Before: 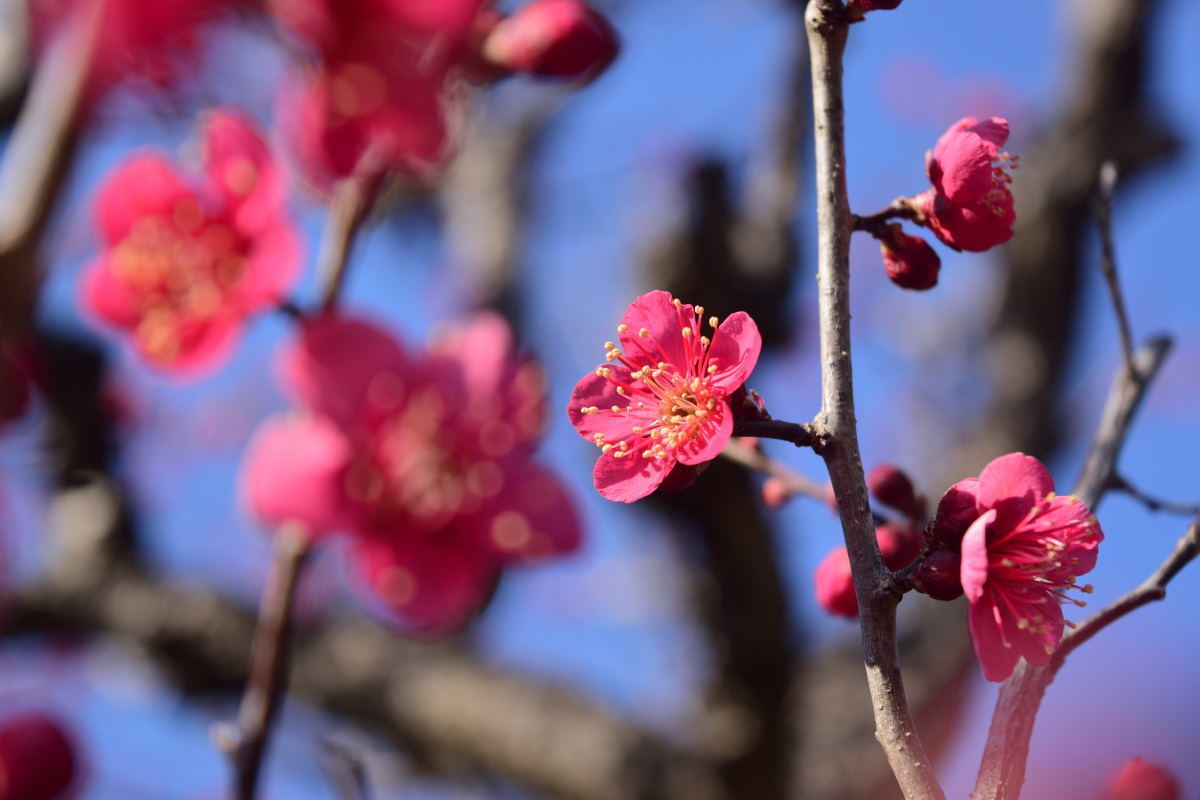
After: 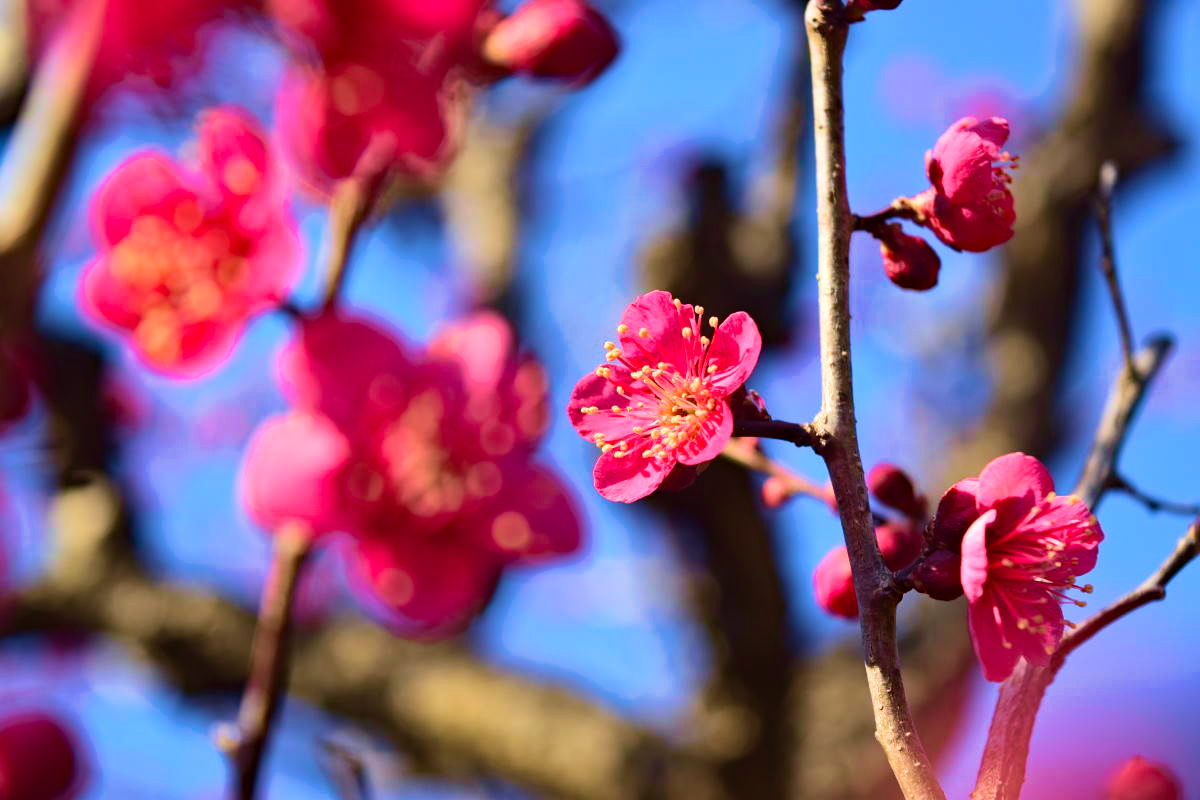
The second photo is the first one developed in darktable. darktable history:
velvia: strength 75%
contrast brightness saturation: contrast 0.2, brightness 0.16, saturation 0.22
haze removal: strength 0.29, distance 0.25, compatibility mode true, adaptive false
